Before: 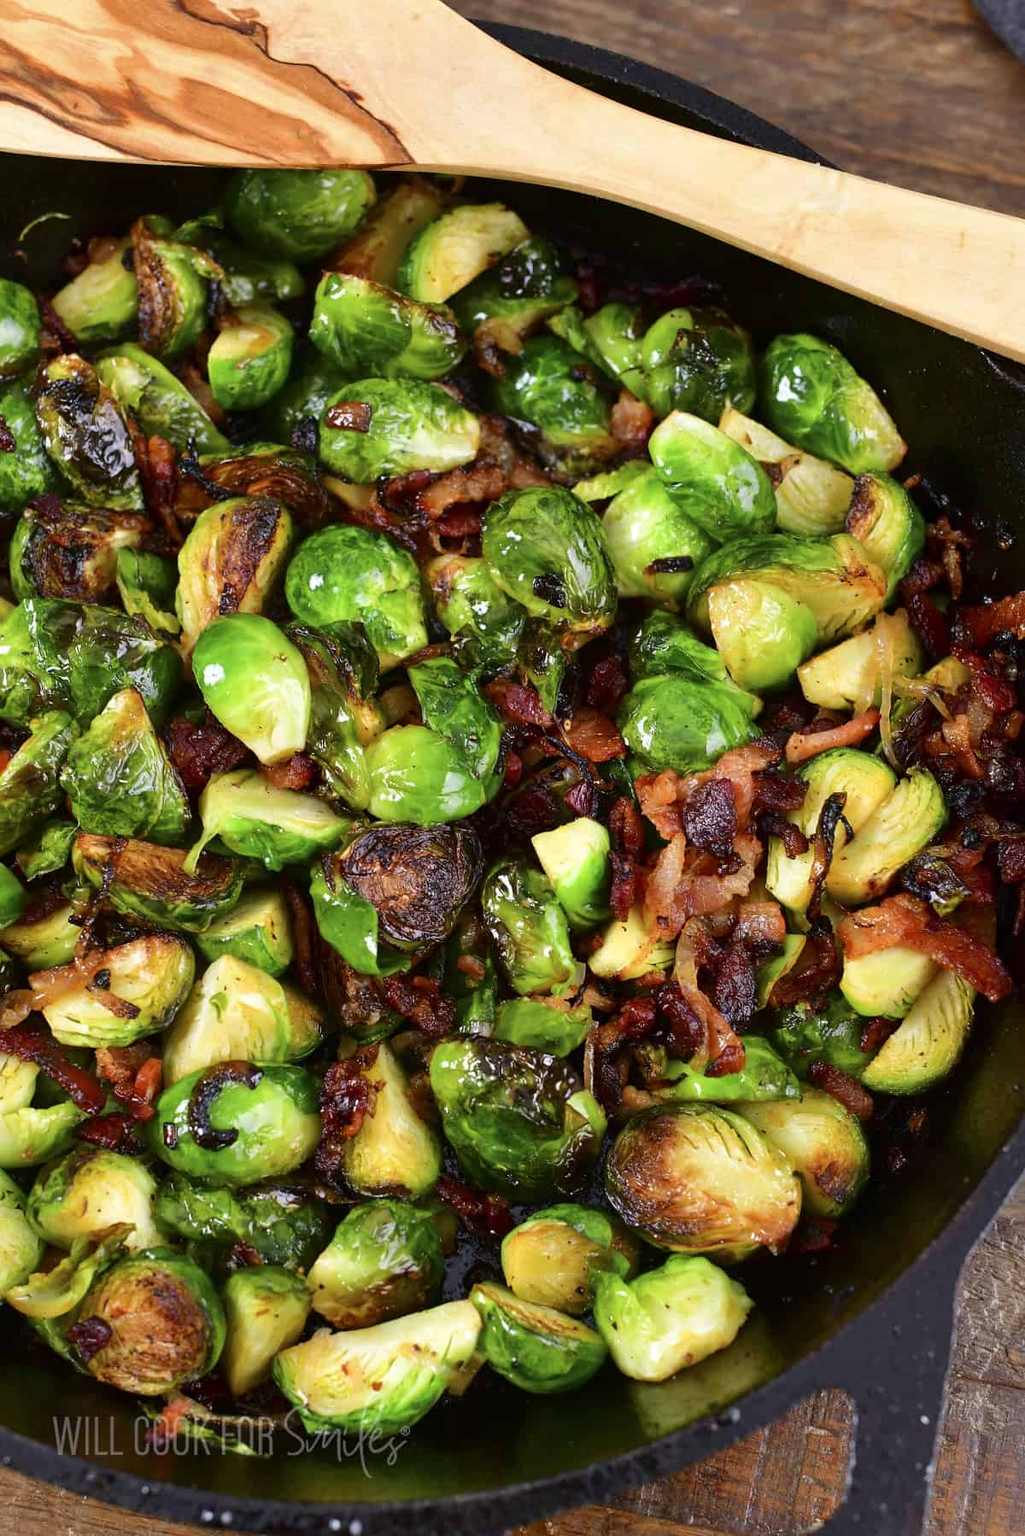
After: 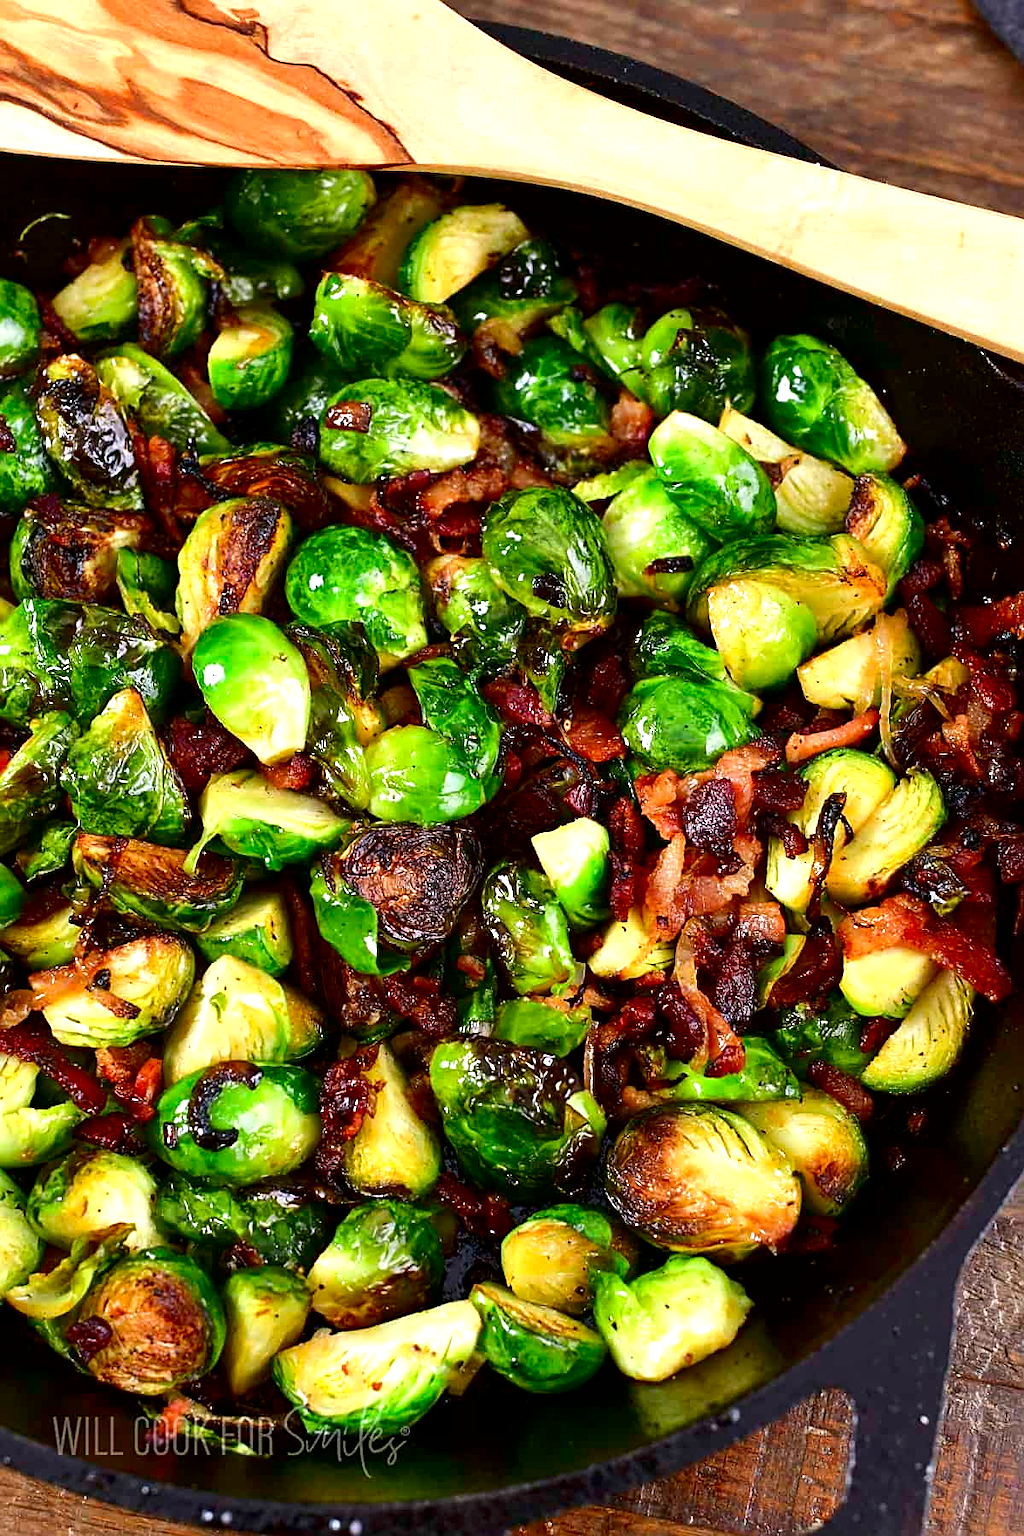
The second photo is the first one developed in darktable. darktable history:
exposure: black level correction 0.001, exposure 0.5 EV, compensate exposure bias true, compensate highlight preservation false
contrast brightness saturation: contrast 0.07, brightness -0.13, saturation 0.06
sharpen: on, module defaults
